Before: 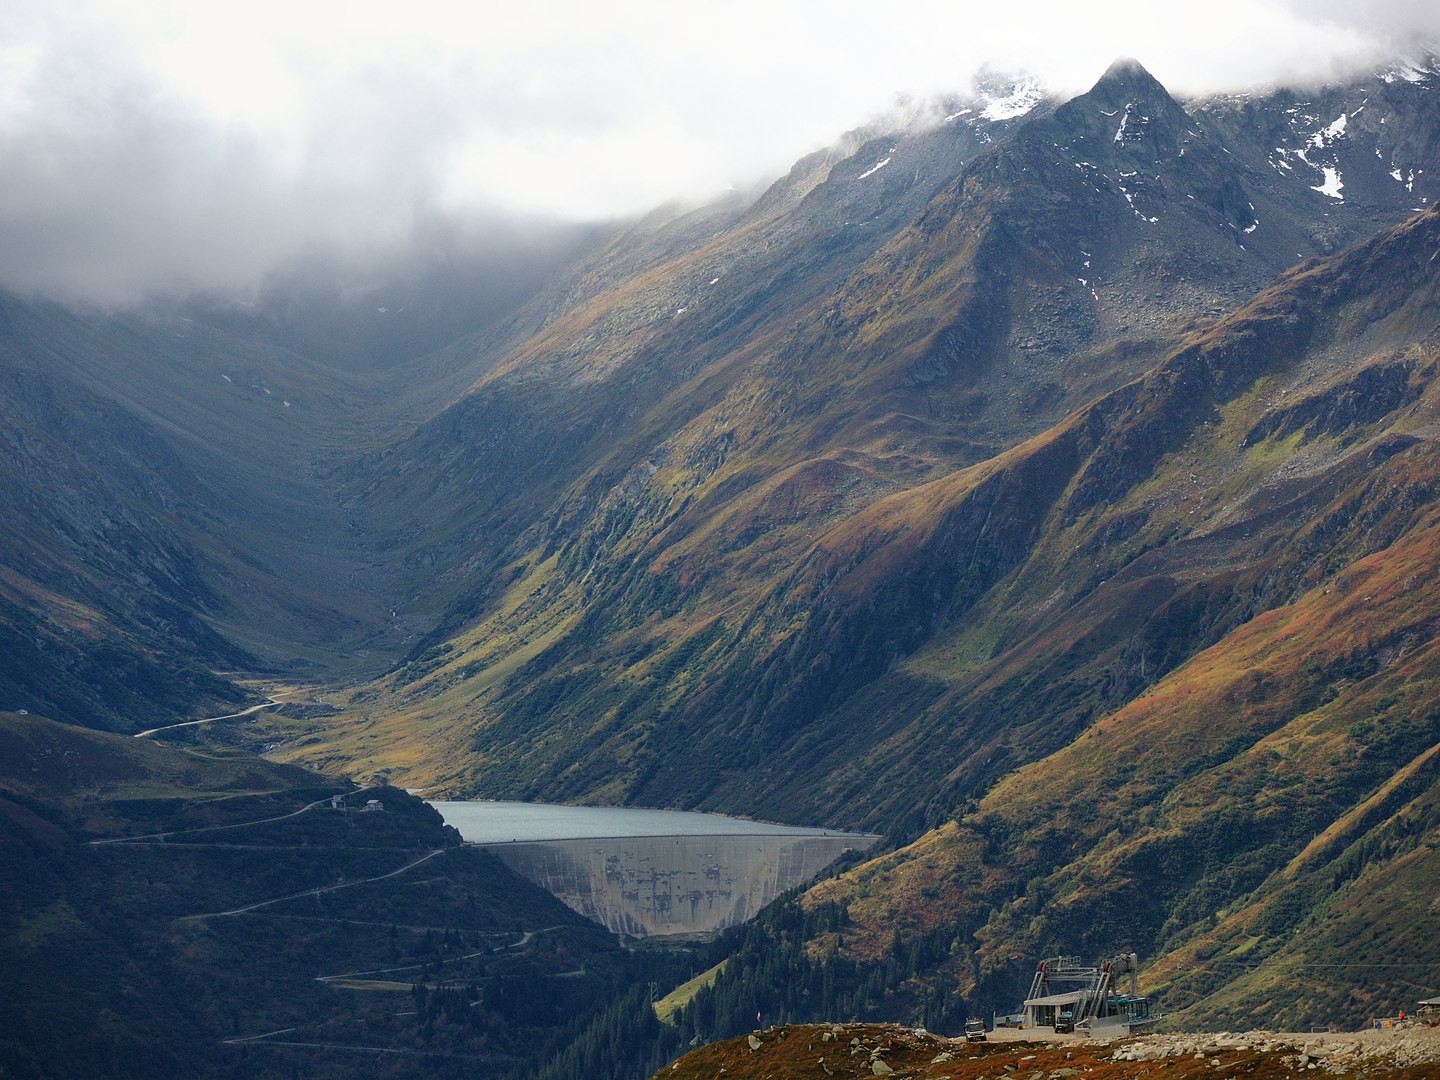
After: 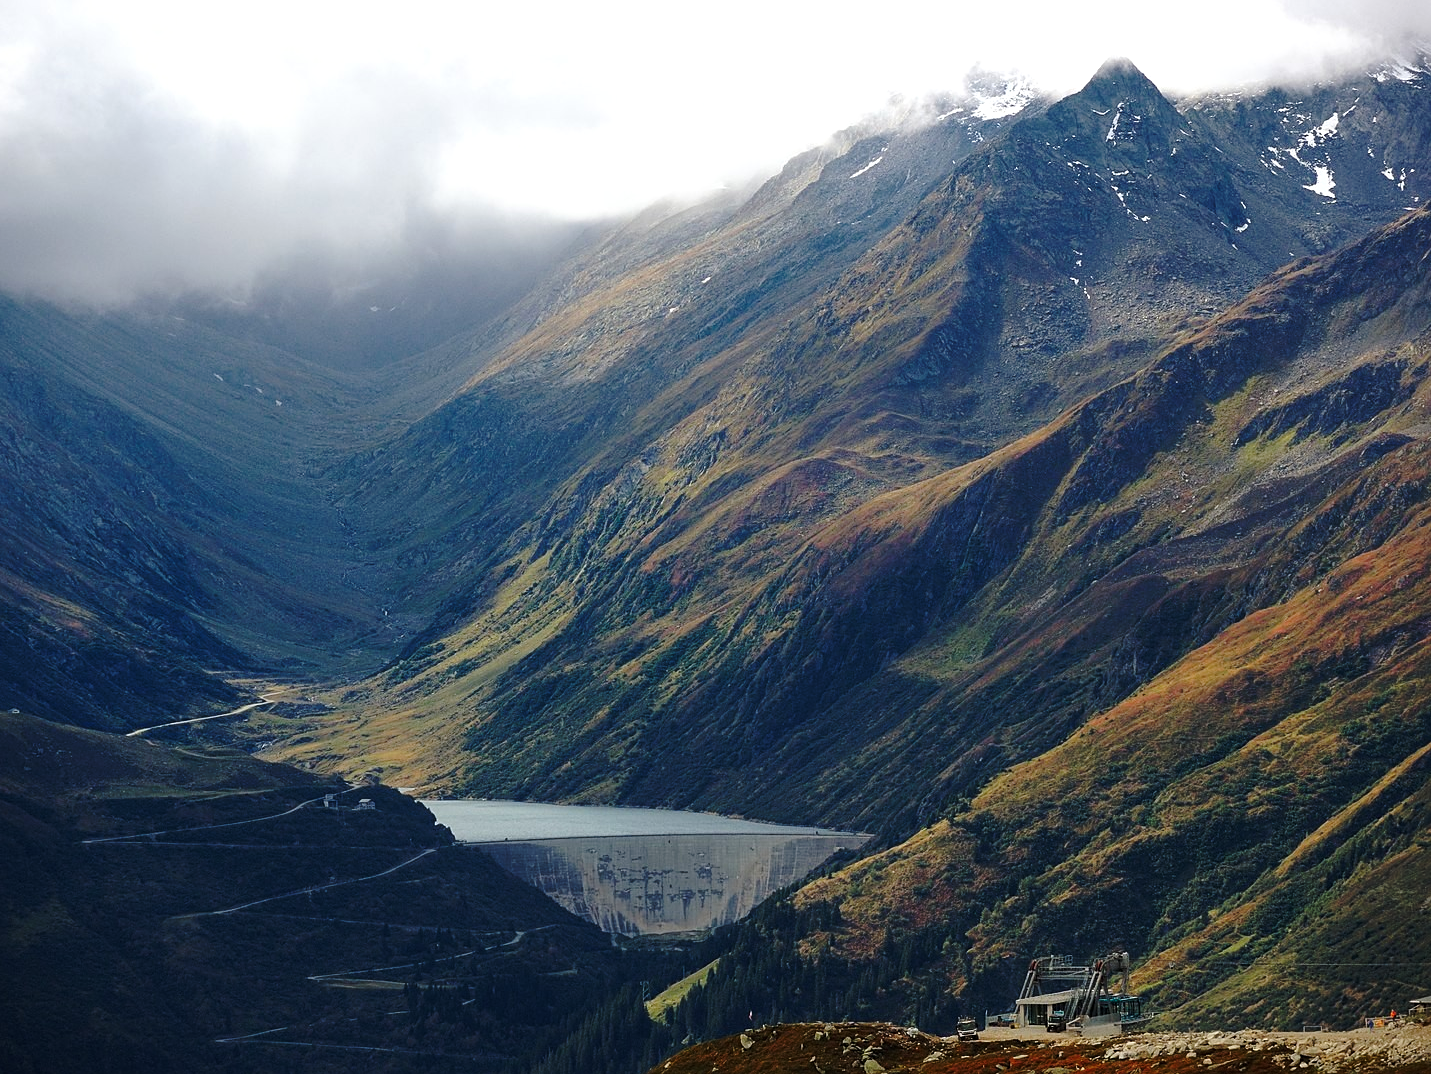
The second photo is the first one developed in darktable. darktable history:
crop and rotate: left 0.614%, top 0.179%, bottom 0.309%
base curve: curves: ch0 [(0, 0) (0.073, 0.04) (0.157, 0.139) (0.492, 0.492) (0.758, 0.758) (1, 1)], preserve colors none
sharpen: amount 0.2
exposure: exposure 0.161 EV, compensate highlight preservation false
